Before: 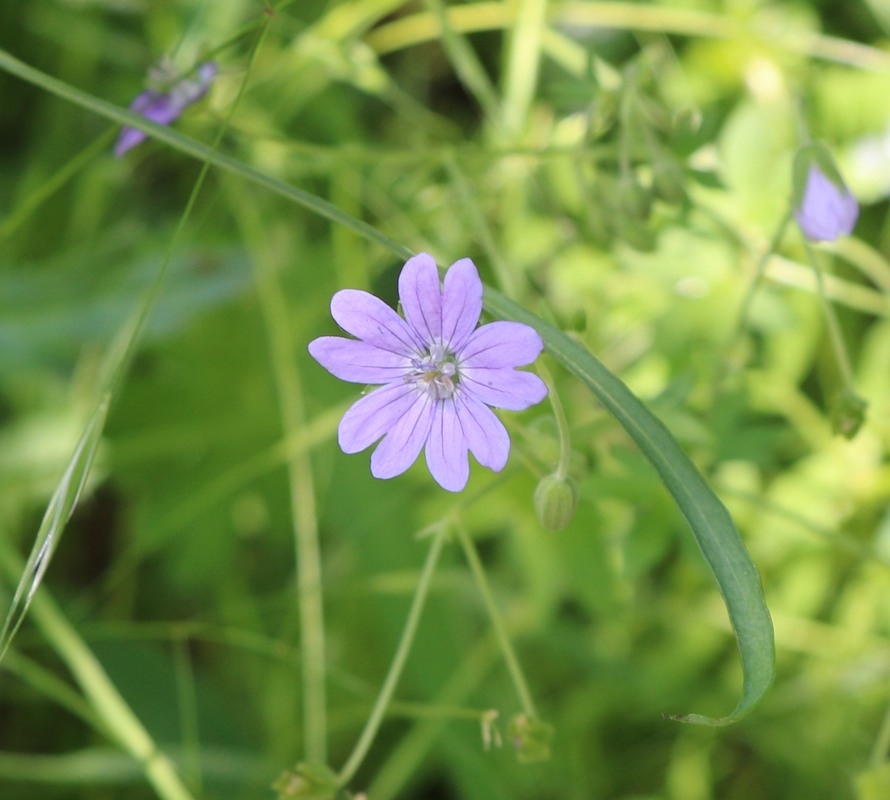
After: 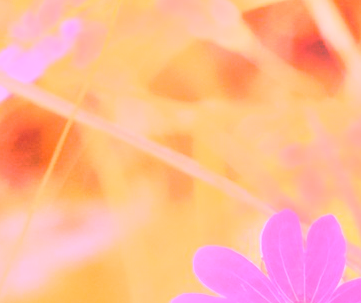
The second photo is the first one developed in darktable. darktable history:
crop: left 15.452%, top 5.459%, right 43.956%, bottom 56.62%
bloom: size 9%, threshold 100%, strength 7%
white balance: red 4.26, blue 1.802
local contrast: detail 130%
tone curve: curves: ch0 [(0, 0) (0.003, 0.012) (0.011, 0.015) (0.025, 0.023) (0.044, 0.036) (0.069, 0.047) (0.1, 0.062) (0.136, 0.1) (0.177, 0.15) (0.224, 0.219) (0.277, 0.3) (0.335, 0.401) (0.399, 0.49) (0.468, 0.569) (0.543, 0.641) (0.623, 0.73) (0.709, 0.806) (0.801, 0.88) (0.898, 0.939) (1, 1)], preserve colors none
